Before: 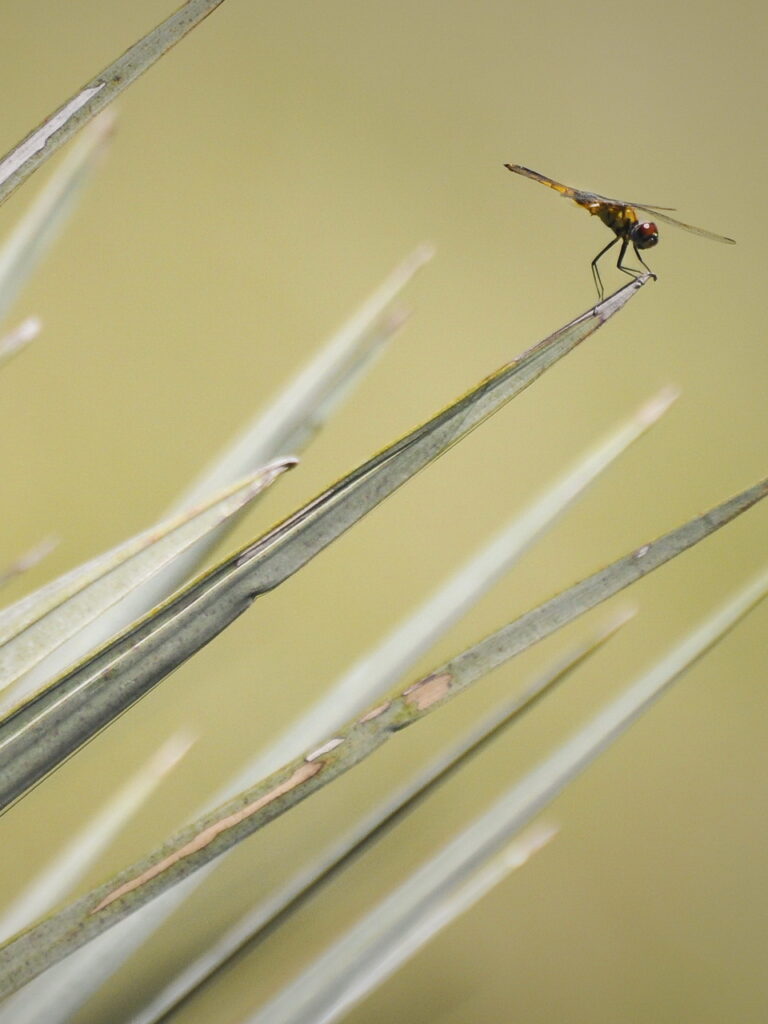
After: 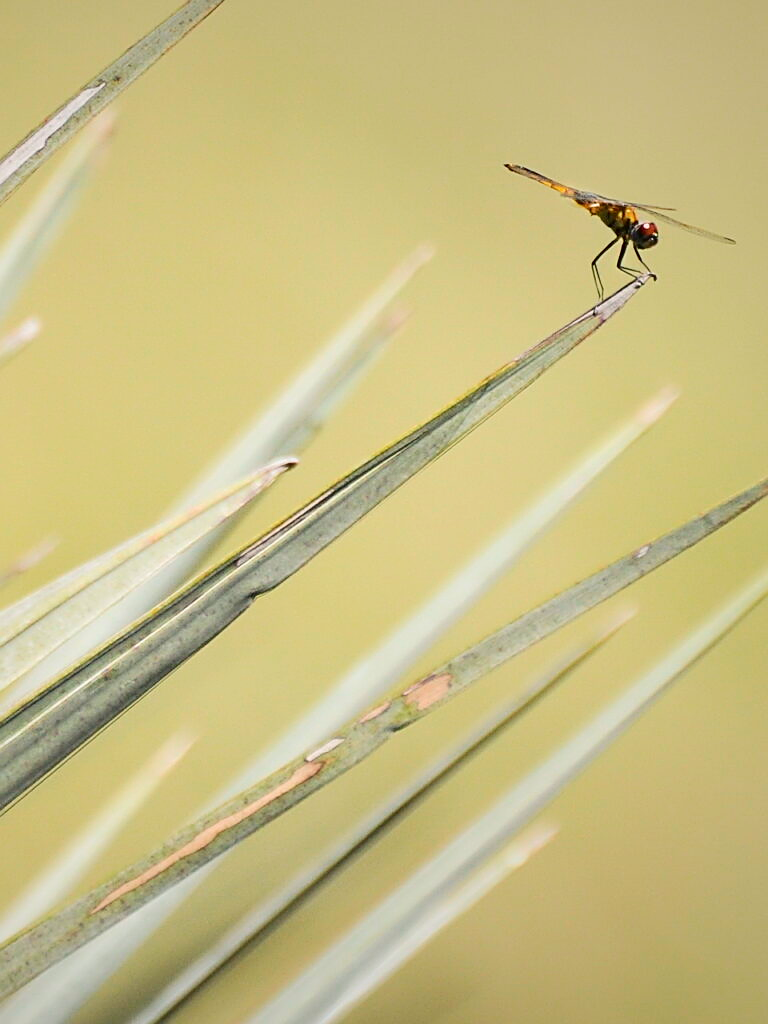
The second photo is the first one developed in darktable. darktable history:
tone curve: curves: ch0 [(0, 0.01) (0.052, 0.045) (0.136, 0.133) (0.29, 0.332) (0.453, 0.531) (0.676, 0.751) (0.89, 0.919) (1, 1)]; ch1 [(0, 0) (0.094, 0.081) (0.285, 0.299) (0.385, 0.403) (0.446, 0.443) (0.502, 0.5) (0.544, 0.552) (0.589, 0.612) (0.722, 0.728) (1, 1)]; ch2 [(0, 0) (0.257, 0.217) (0.43, 0.421) (0.498, 0.507) (0.531, 0.544) (0.56, 0.579) (0.625, 0.642) (1, 1)], color space Lab, independent channels, preserve colors none
sharpen: on, module defaults
